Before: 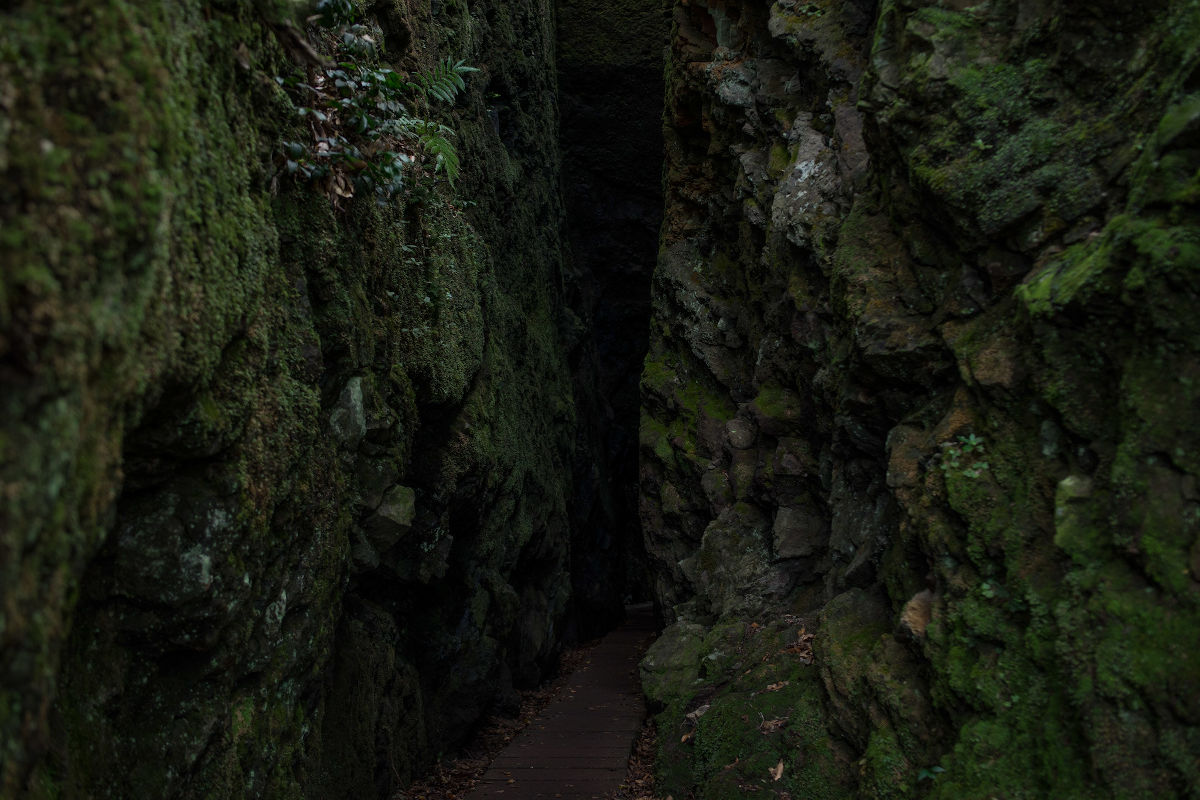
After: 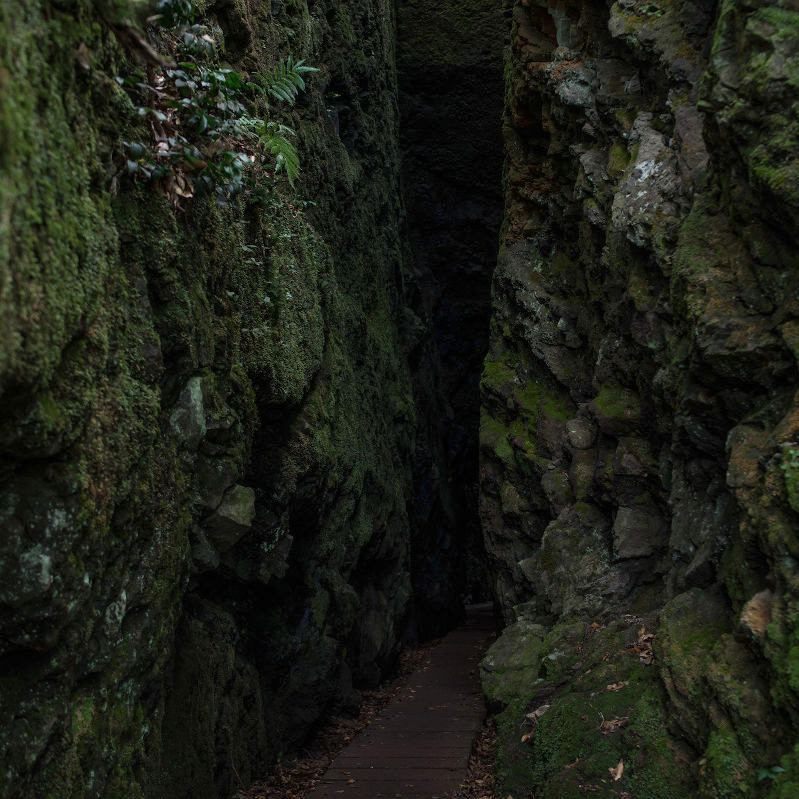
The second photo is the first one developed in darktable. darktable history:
crop and rotate: left 13.409%, right 19.924%
exposure: black level correction 0, exposure 0.5 EV, compensate highlight preservation false
